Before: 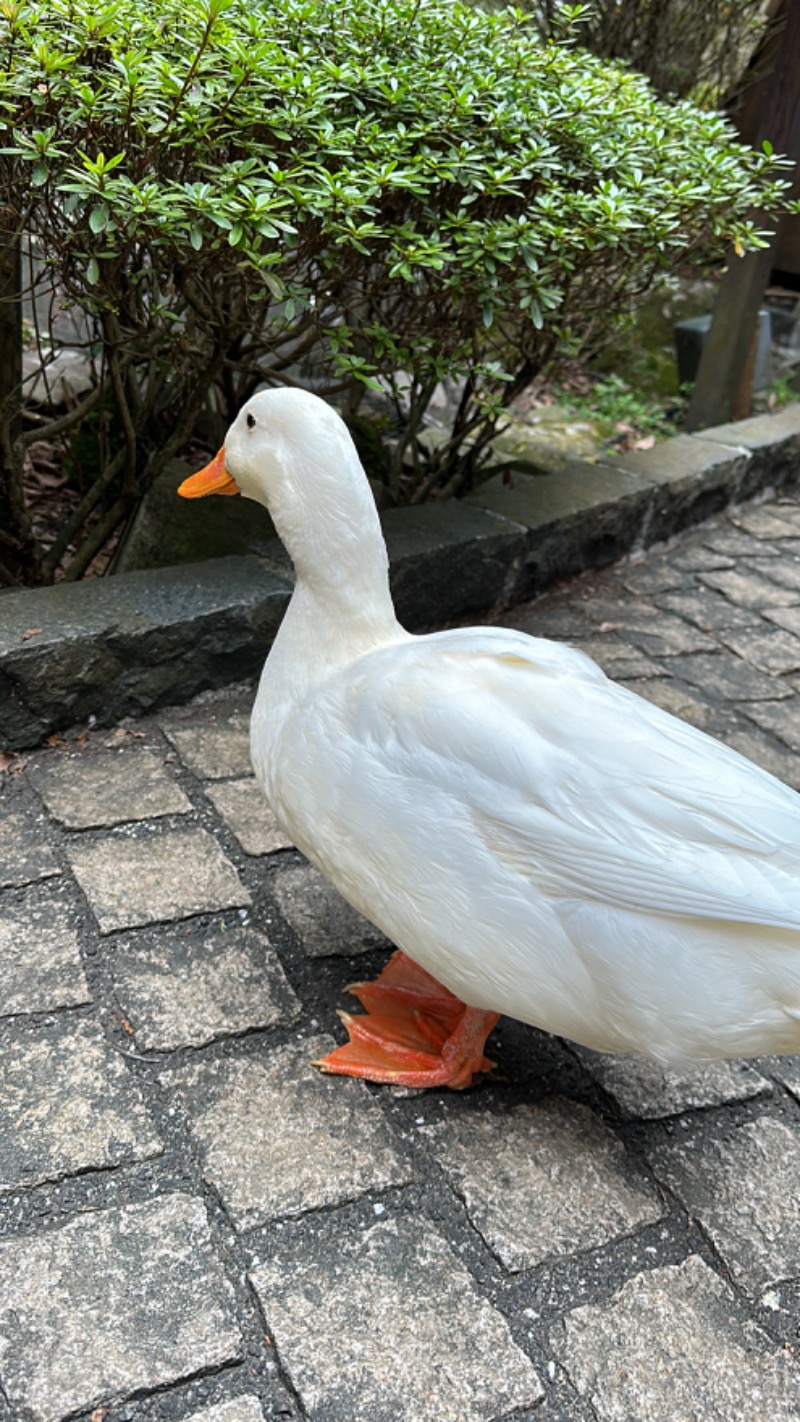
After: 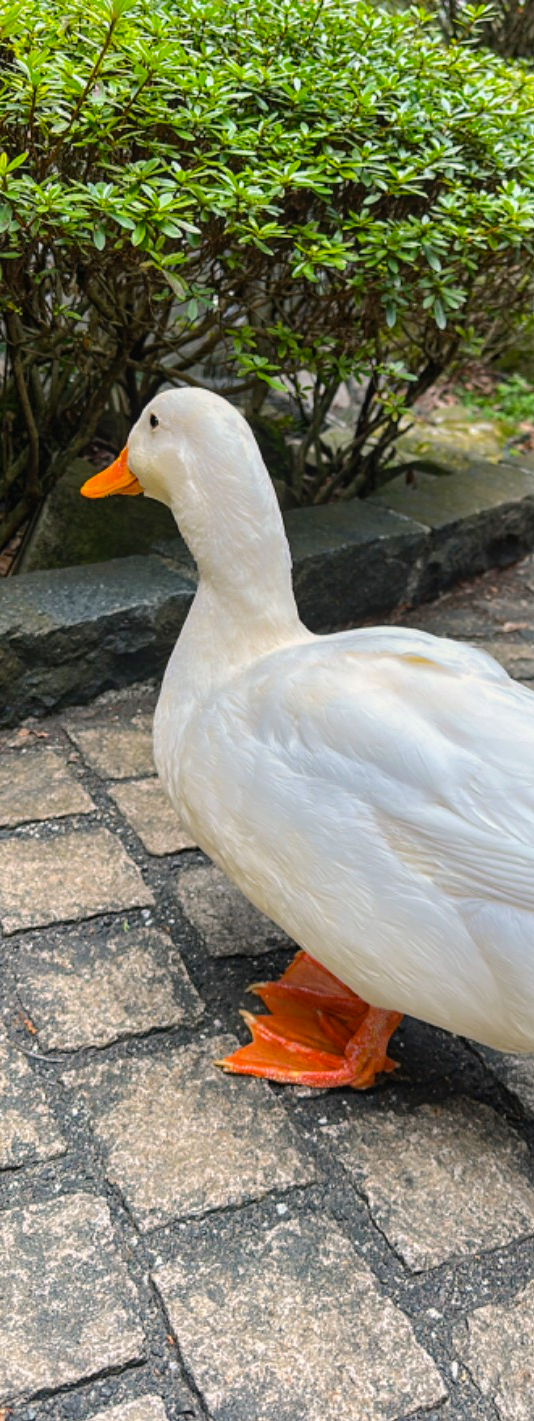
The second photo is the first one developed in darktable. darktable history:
crop and rotate: left 12.288%, right 20.904%
local contrast: detail 109%
color balance rgb: highlights gain › chroma 1.73%, highlights gain › hue 54.87°, perceptual saturation grading › global saturation 25.012%, perceptual brilliance grading › mid-tones 9.449%, perceptual brilliance grading › shadows 14.541%, global vibrance 20%
